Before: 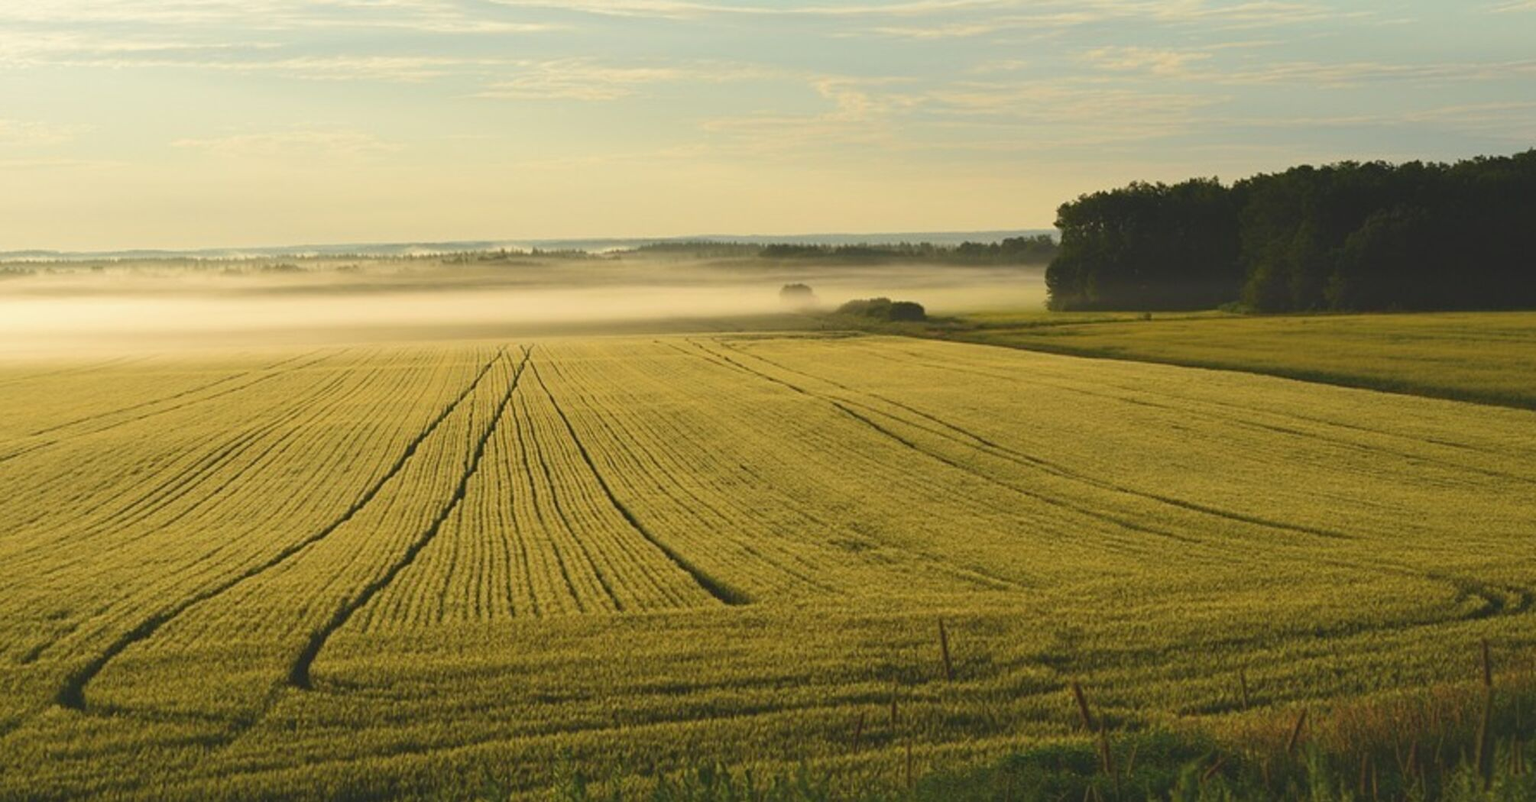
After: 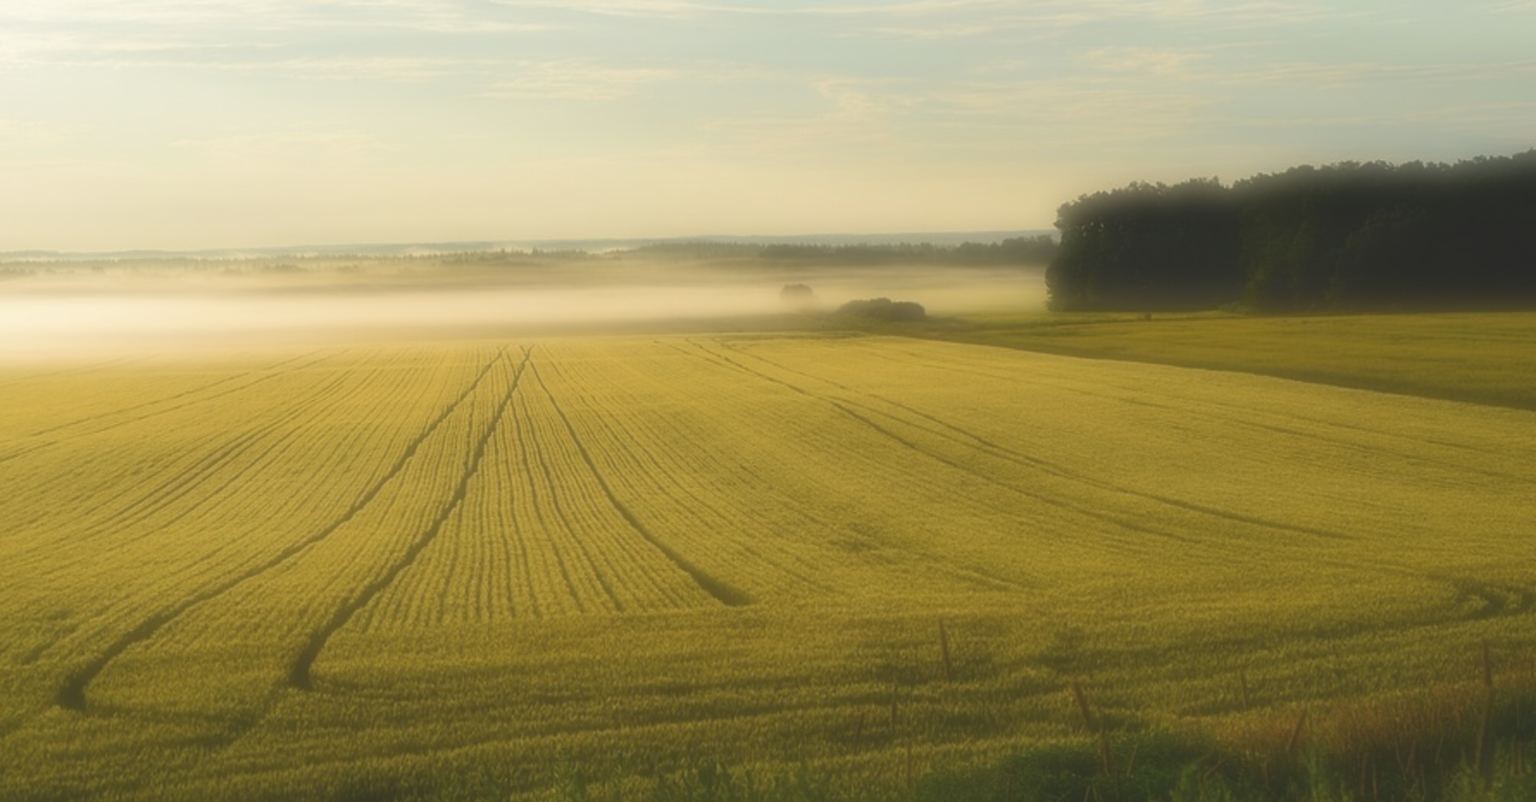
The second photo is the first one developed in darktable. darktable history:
white balance: emerald 1
soften: on, module defaults
